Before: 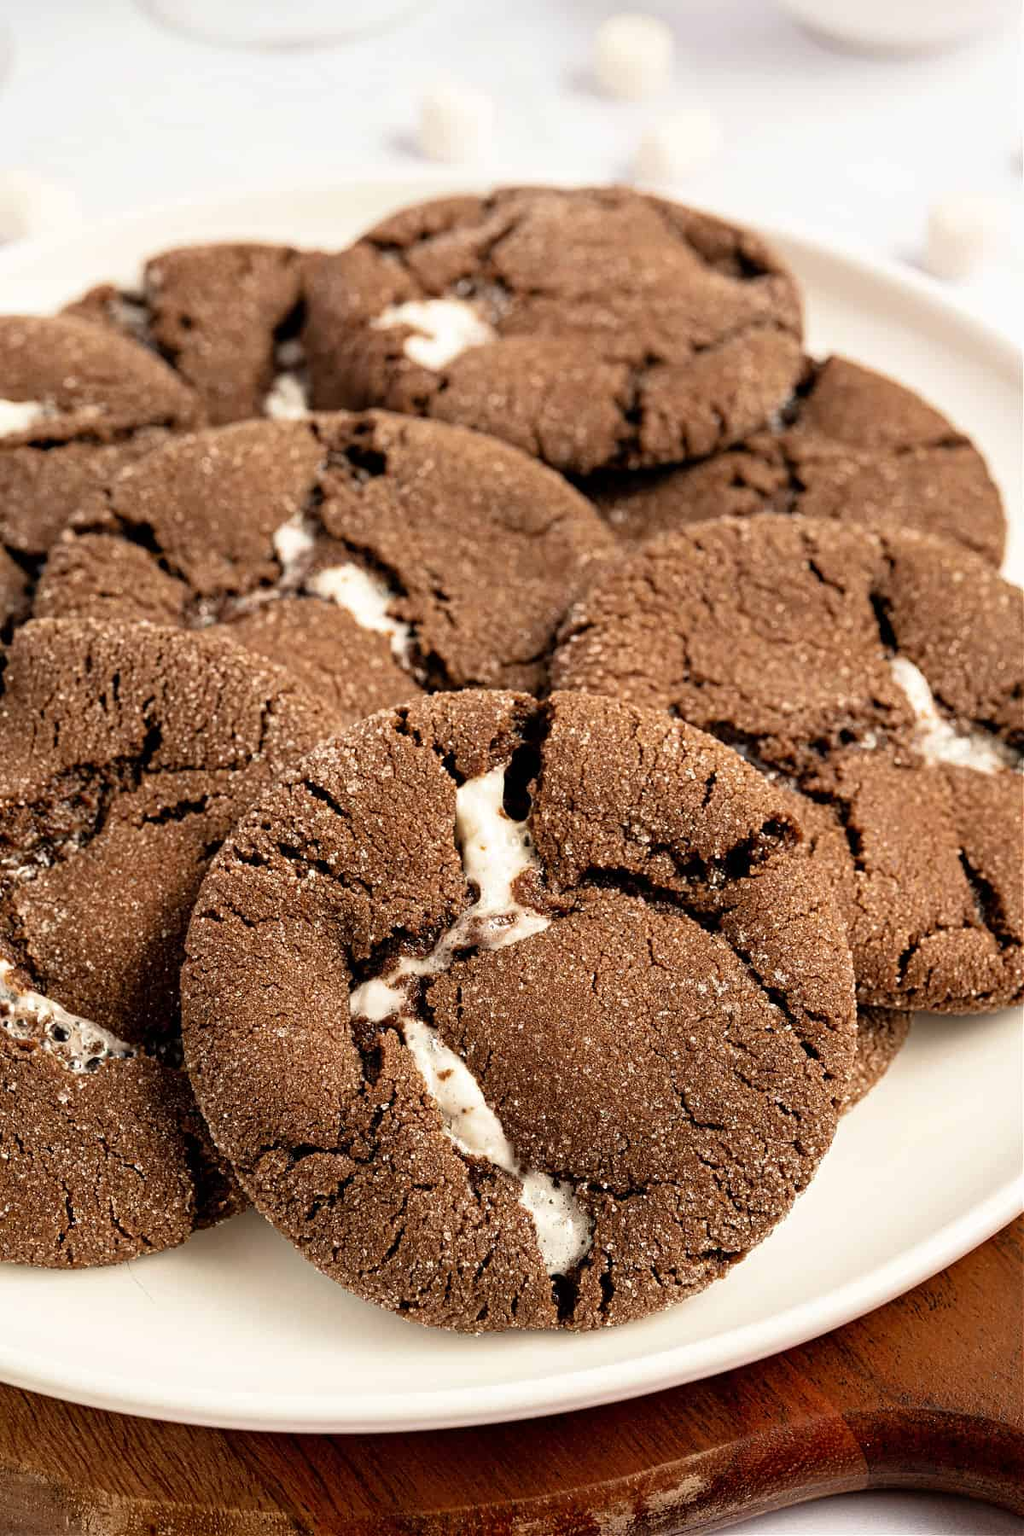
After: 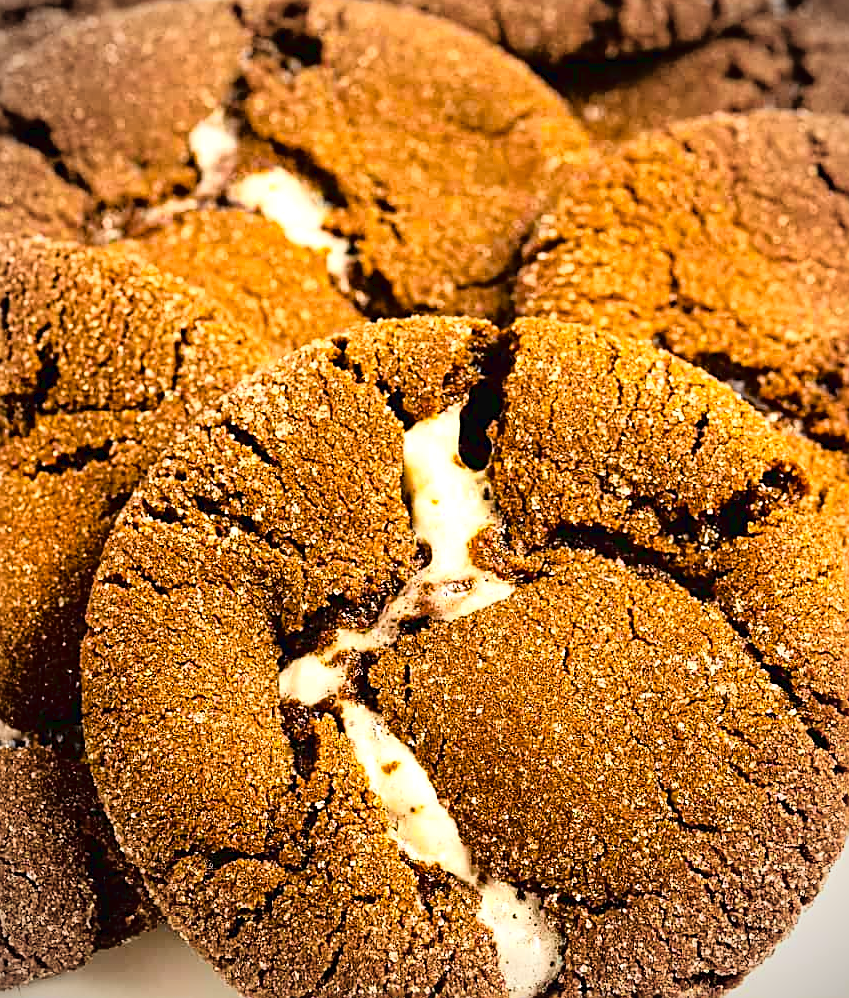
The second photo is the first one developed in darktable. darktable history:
crop: left 10.947%, top 27.347%, right 18.301%, bottom 17.163%
sharpen: on, module defaults
color balance rgb: linear chroma grading › global chroma 8.795%, perceptual saturation grading › global saturation 25.301%, perceptual brilliance grading › global brilliance 18.588%, global vibrance 39.521%
vignetting: on, module defaults
tone curve: curves: ch0 [(0, 0.022) (0.114, 0.088) (0.282, 0.316) (0.446, 0.511) (0.613, 0.693) (0.786, 0.843) (0.999, 0.949)]; ch1 [(0, 0) (0.395, 0.343) (0.463, 0.427) (0.486, 0.474) (0.503, 0.5) (0.535, 0.522) (0.555, 0.566) (0.594, 0.614) (0.755, 0.793) (1, 1)]; ch2 [(0, 0) (0.369, 0.388) (0.449, 0.431) (0.501, 0.5) (0.528, 0.517) (0.561, 0.59) (0.612, 0.646) (0.697, 0.721) (1, 1)]
